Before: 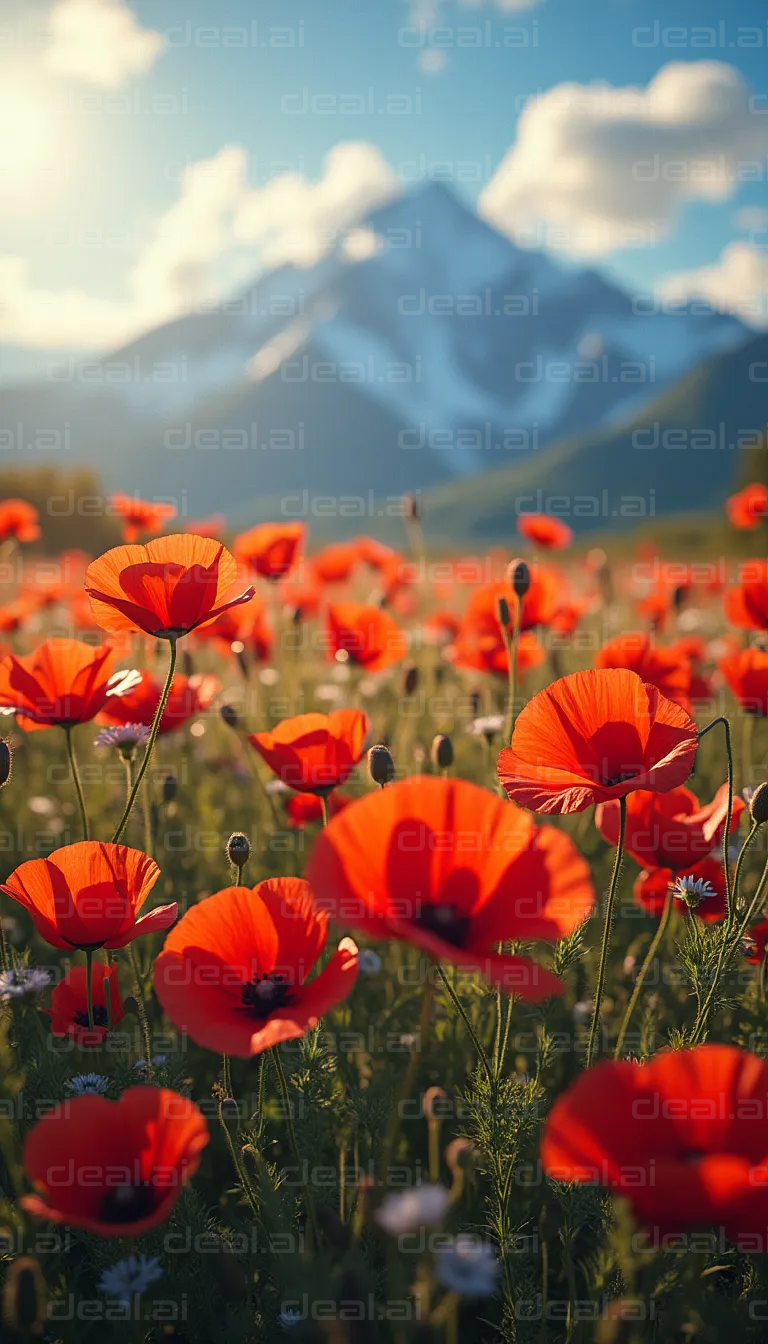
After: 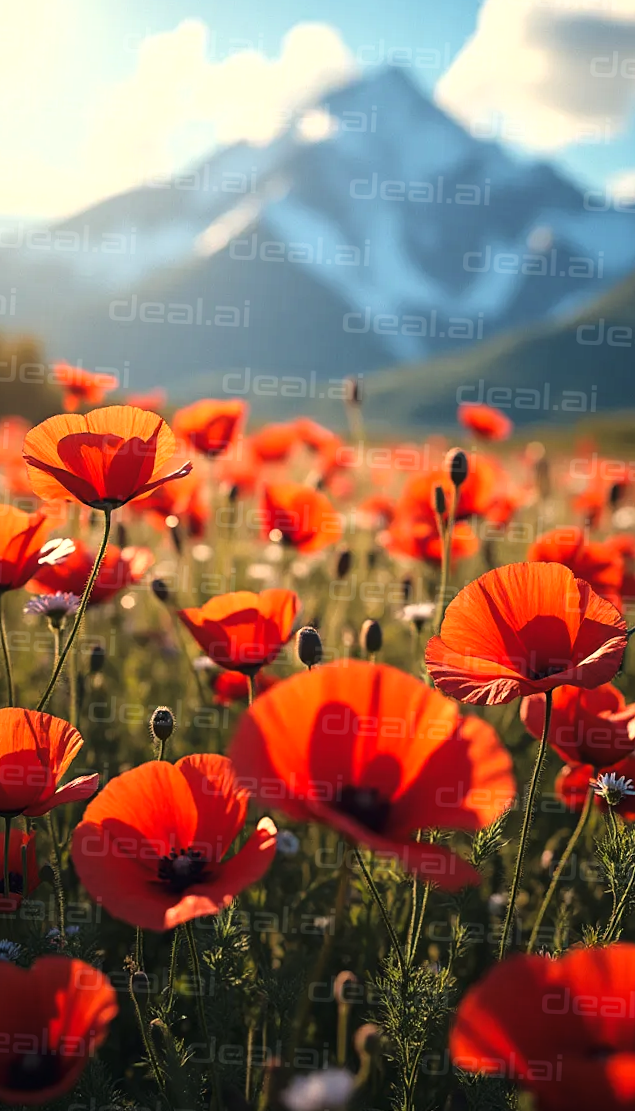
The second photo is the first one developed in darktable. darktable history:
crop and rotate: angle -2.95°, left 5.124%, top 5.167%, right 4.742%, bottom 4.756%
tone curve: curves: ch0 [(0, 0) (0.003, 0.002) (0.011, 0.006) (0.025, 0.014) (0.044, 0.025) (0.069, 0.039) (0.1, 0.056) (0.136, 0.082) (0.177, 0.116) (0.224, 0.163) (0.277, 0.233) (0.335, 0.311) (0.399, 0.396) (0.468, 0.488) (0.543, 0.588) (0.623, 0.695) (0.709, 0.809) (0.801, 0.912) (0.898, 0.997) (1, 1)], color space Lab, linked channels
